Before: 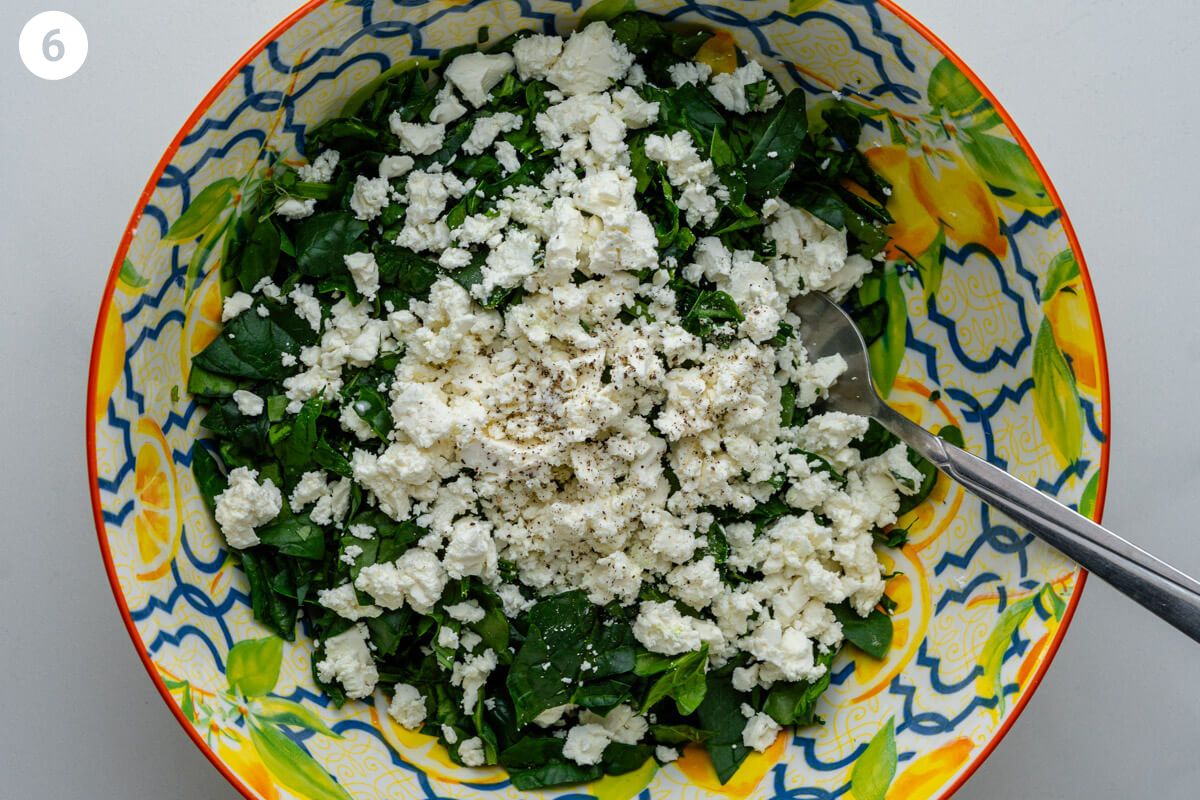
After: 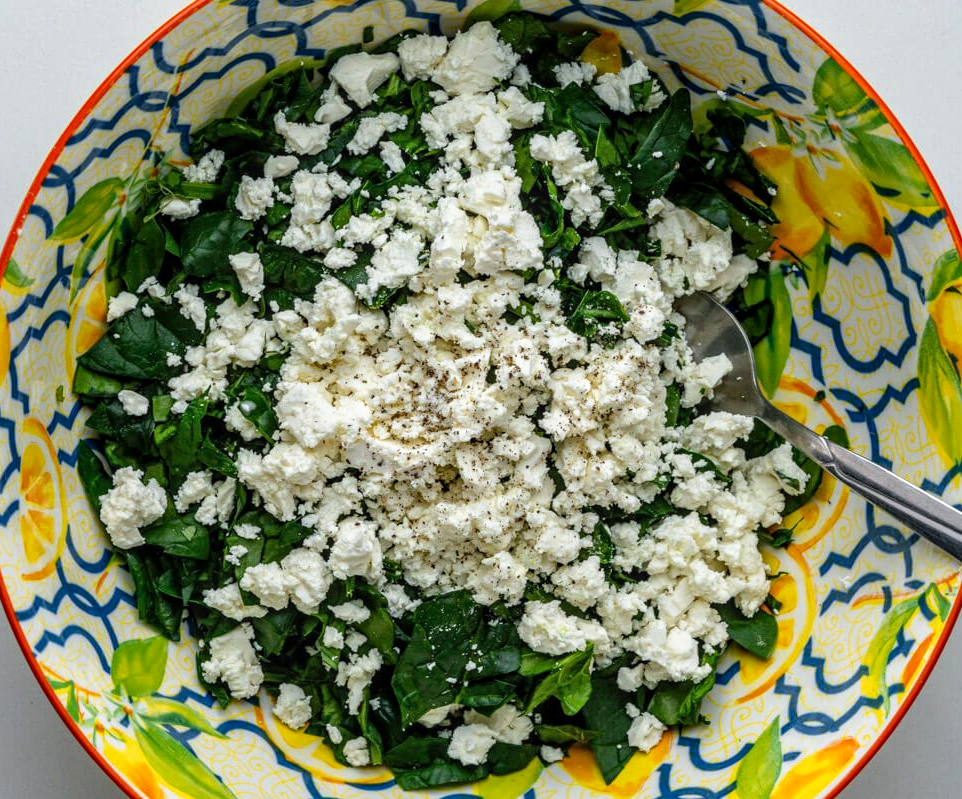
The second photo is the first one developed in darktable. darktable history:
local contrast: on, module defaults
crop and rotate: left 9.597%, right 10.195%
tone curve: curves: ch0 [(0, 0) (0.003, 0.003) (0.011, 0.012) (0.025, 0.027) (0.044, 0.048) (0.069, 0.075) (0.1, 0.108) (0.136, 0.147) (0.177, 0.192) (0.224, 0.243) (0.277, 0.3) (0.335, 0.363) (0.399, 0.433) (0.468, 0.508) (0.543, 0.589) (0.623, 0.676) (0.709, 0.769) (0.801, 0.868) (0.898, 0.949) (1, 1)], preserve colors none
